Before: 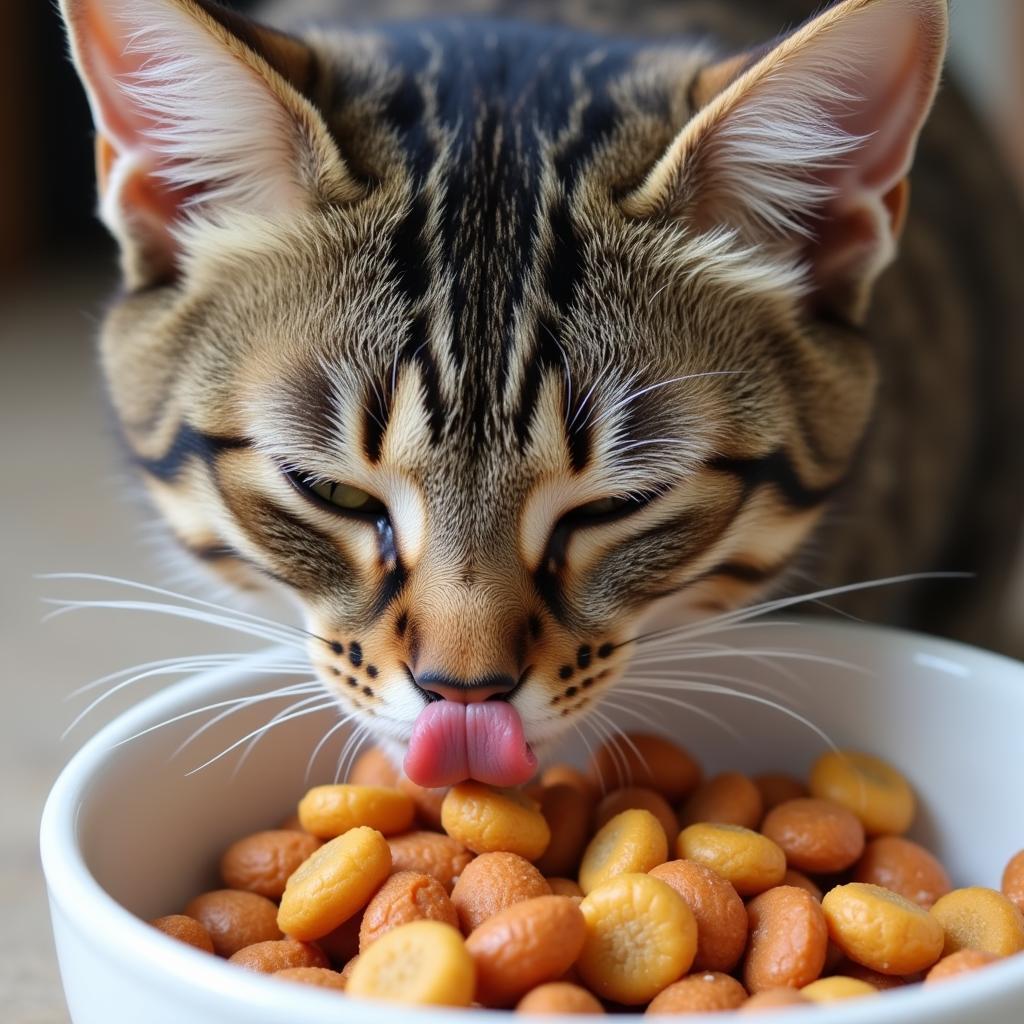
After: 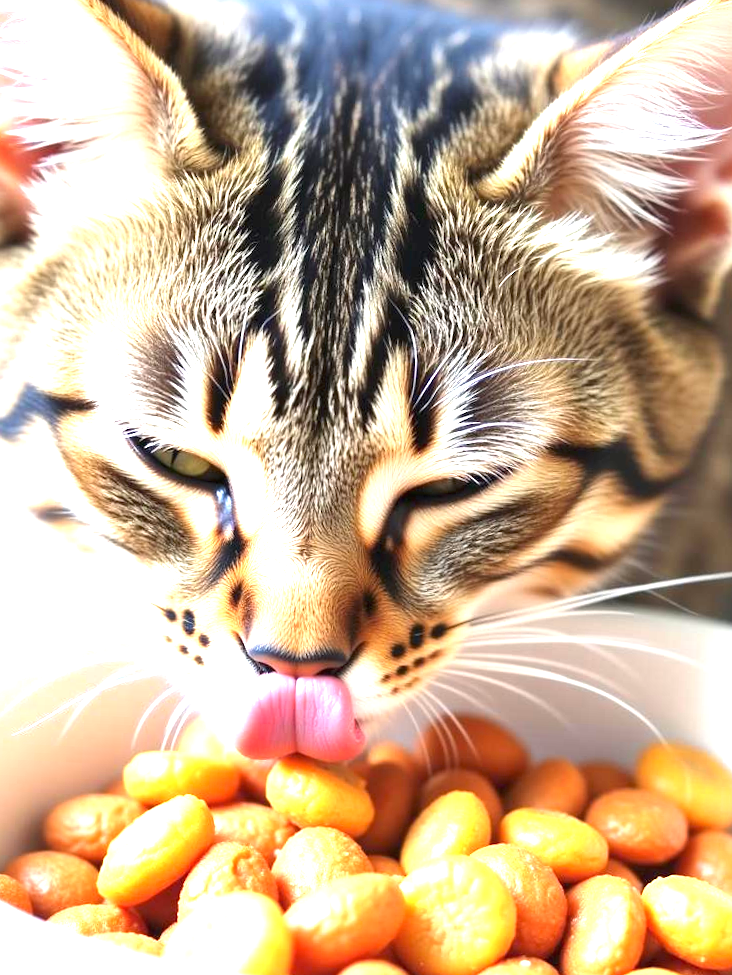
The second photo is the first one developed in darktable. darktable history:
exposure: black level correction 0, exposure 2.167 EV, compensate highlight preservation false
crop and rotate: angle -2.85°, left 13.985%, top 0.037%, right 10.986%, bottom 0.084%
